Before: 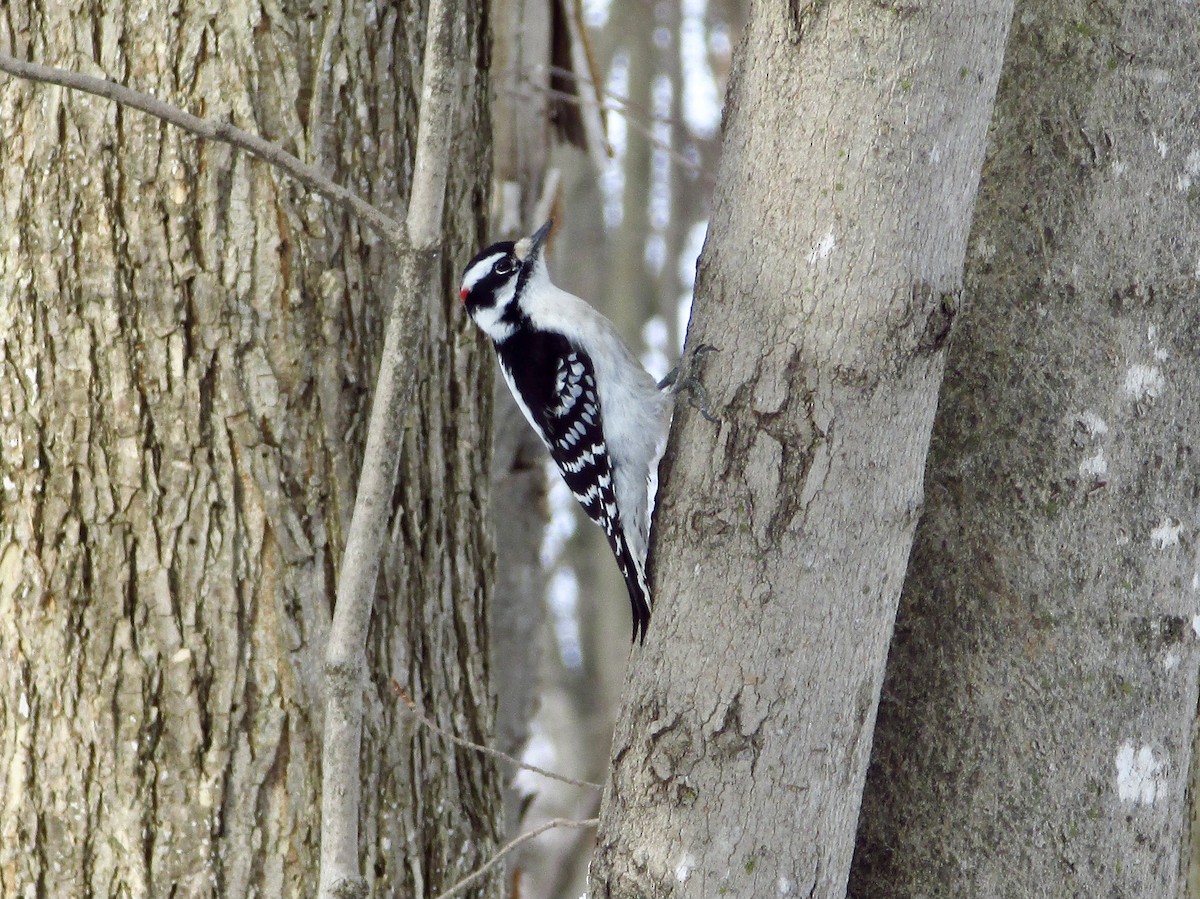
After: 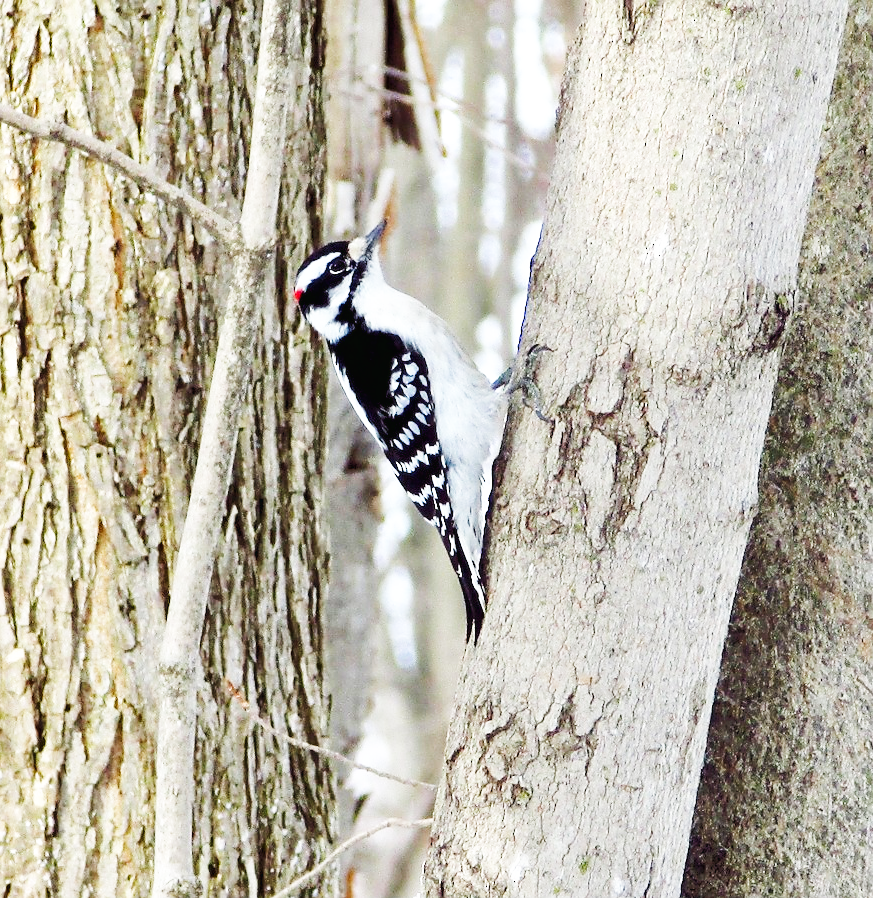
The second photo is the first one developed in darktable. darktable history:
sharpen: radius 1.871, amount 0.39, threshold 1.366
crop: left 13.909%, top 0%, right 13.294%
exposure: black level correction -0.001, exposure 0.08 EV, compensate highlight preservation false
base curve: curves: ch0 [(0, 0.003) (0.001, 0.002) (0.006, 0.004) (0.02, 0.022) (0.048, 0.086) (0.094, 0.234) (0.162, 0.431) (0.258, 0.629) (0.385, 0.8) (0.548, 0.918) (0.751, 0.988) (1, 1)], preserve colors none
tone equalizer: -8 EV -1.83 EV, -7 EV -1.14 EV, -6 EV -1.59 EV
